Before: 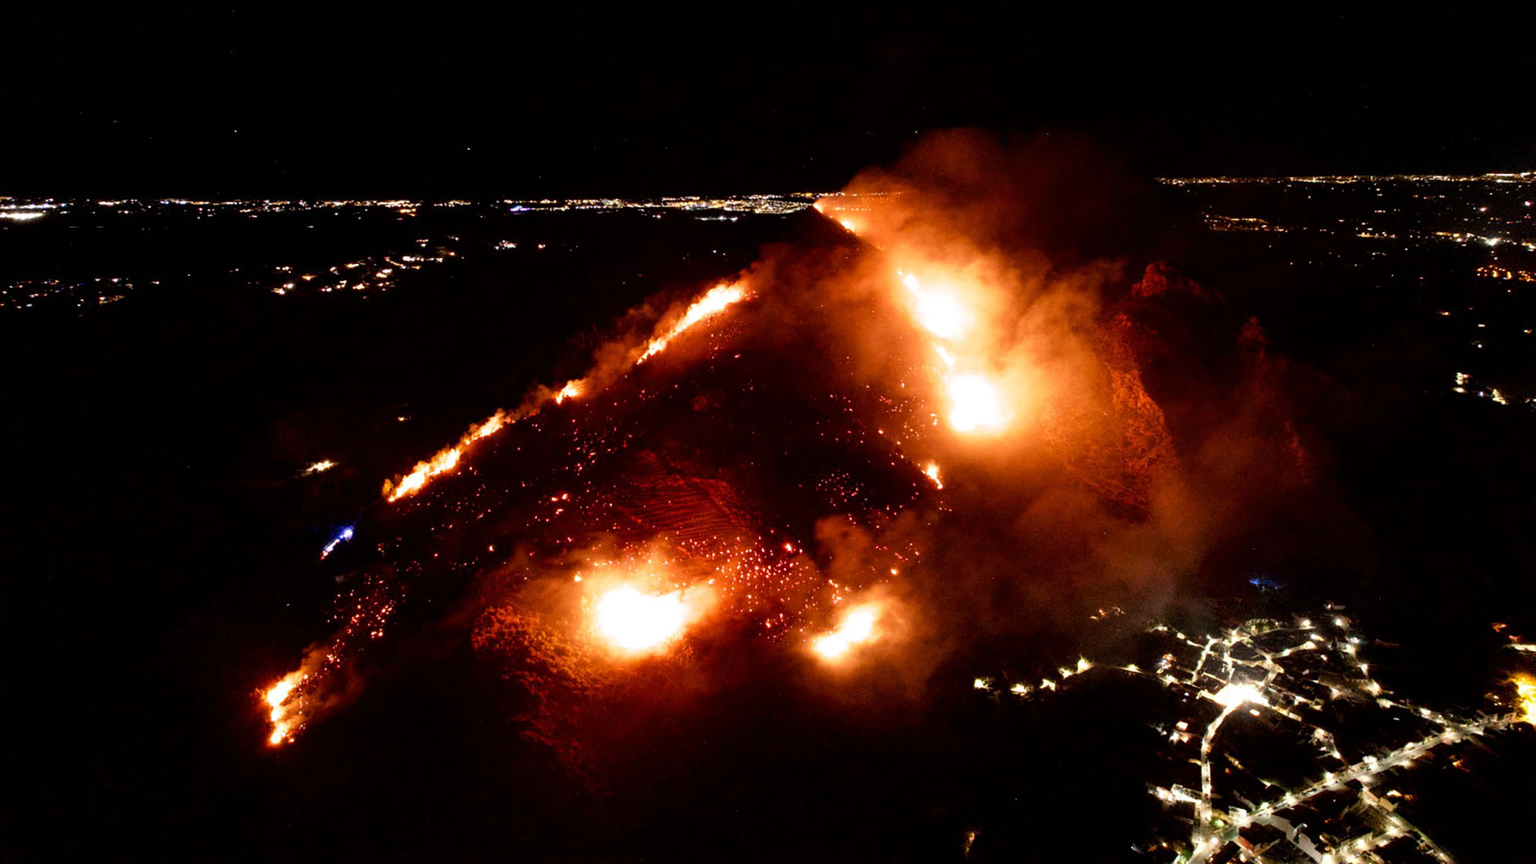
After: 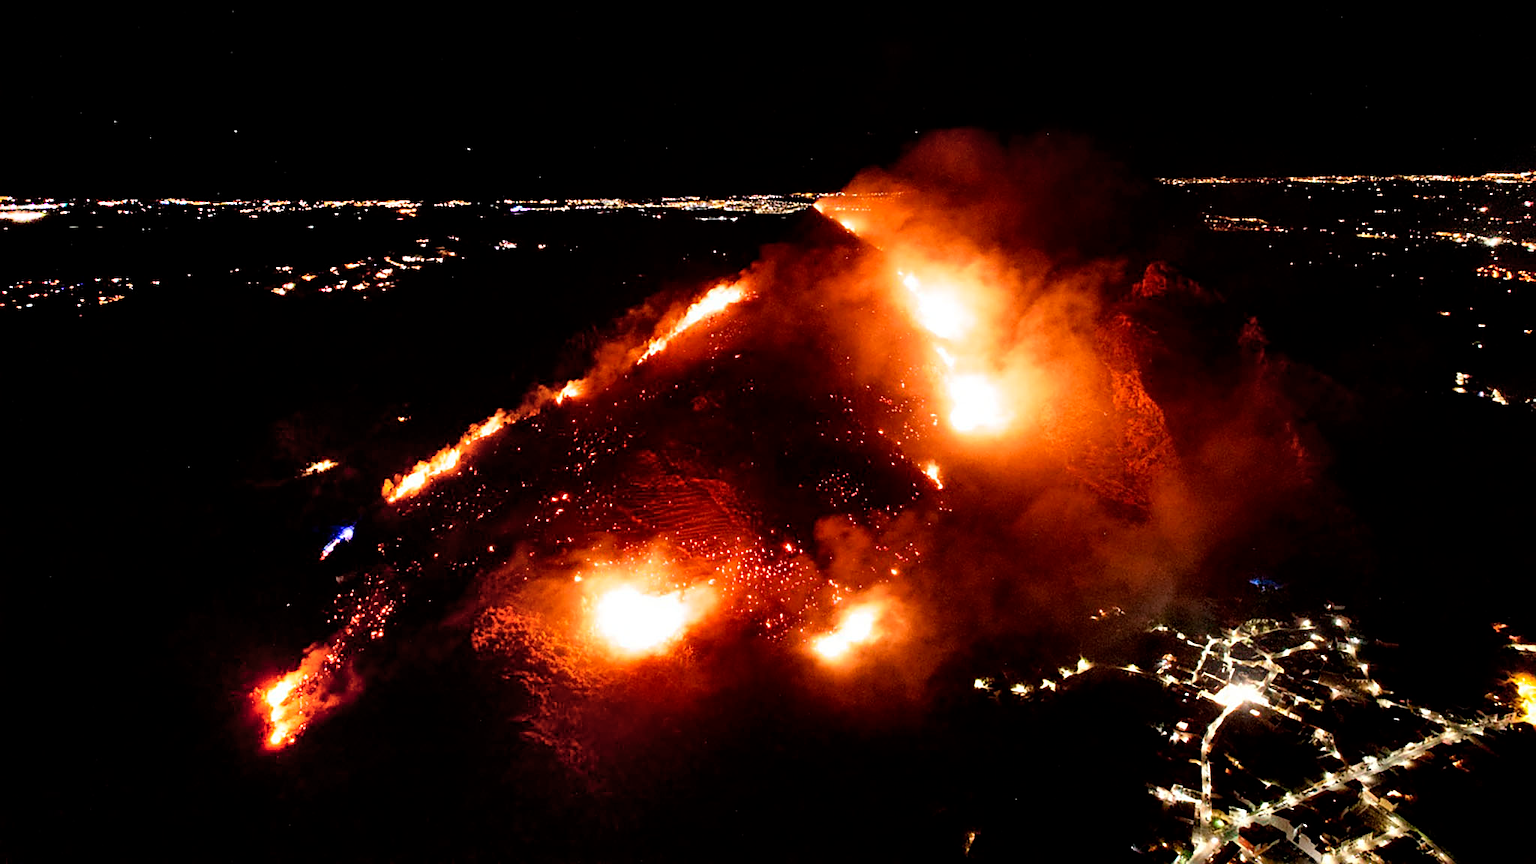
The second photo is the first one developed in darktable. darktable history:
sharpen: on, module defaults
shadows and highlights: radius 334.93, shadows 63.48, highlights 6.06, compress 87.7%, highlights color adjustment 39.73%, soften with gaussian
